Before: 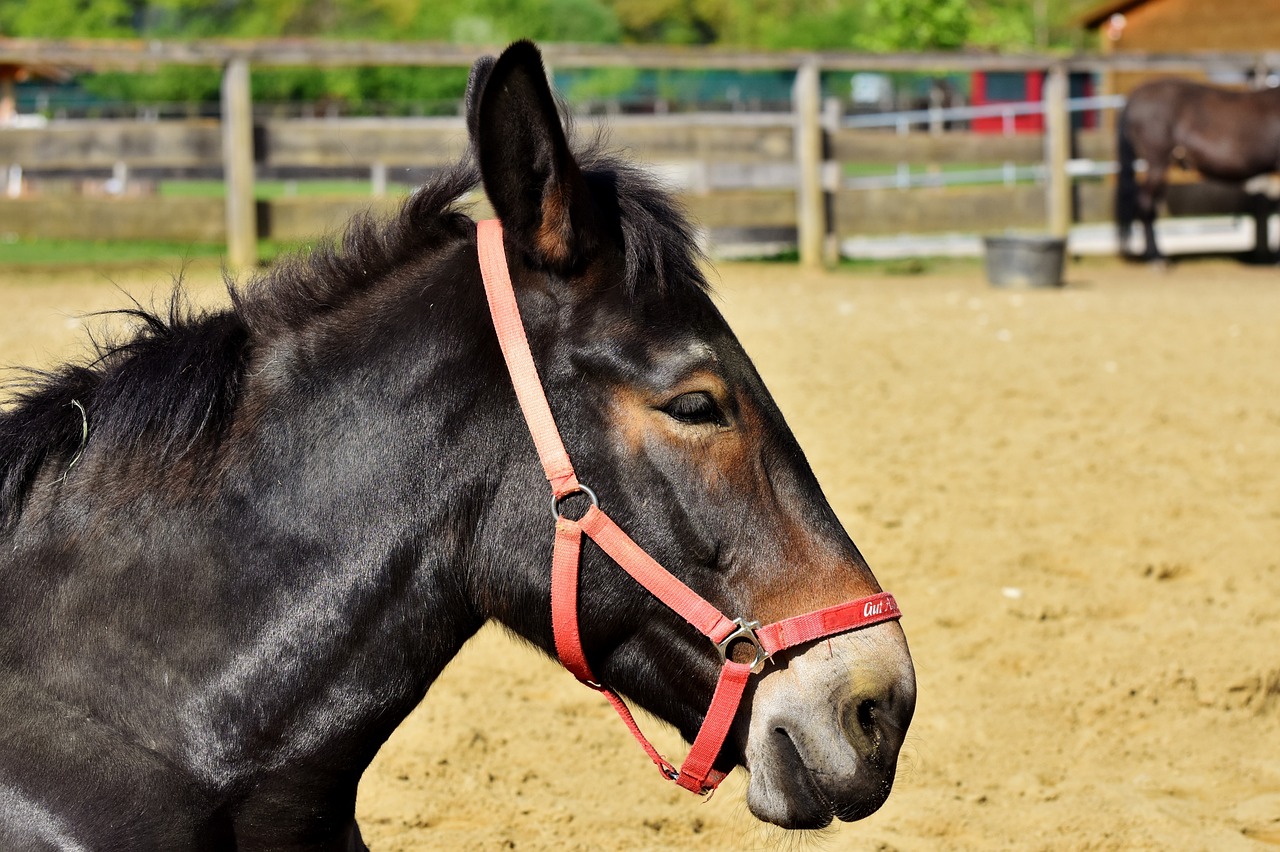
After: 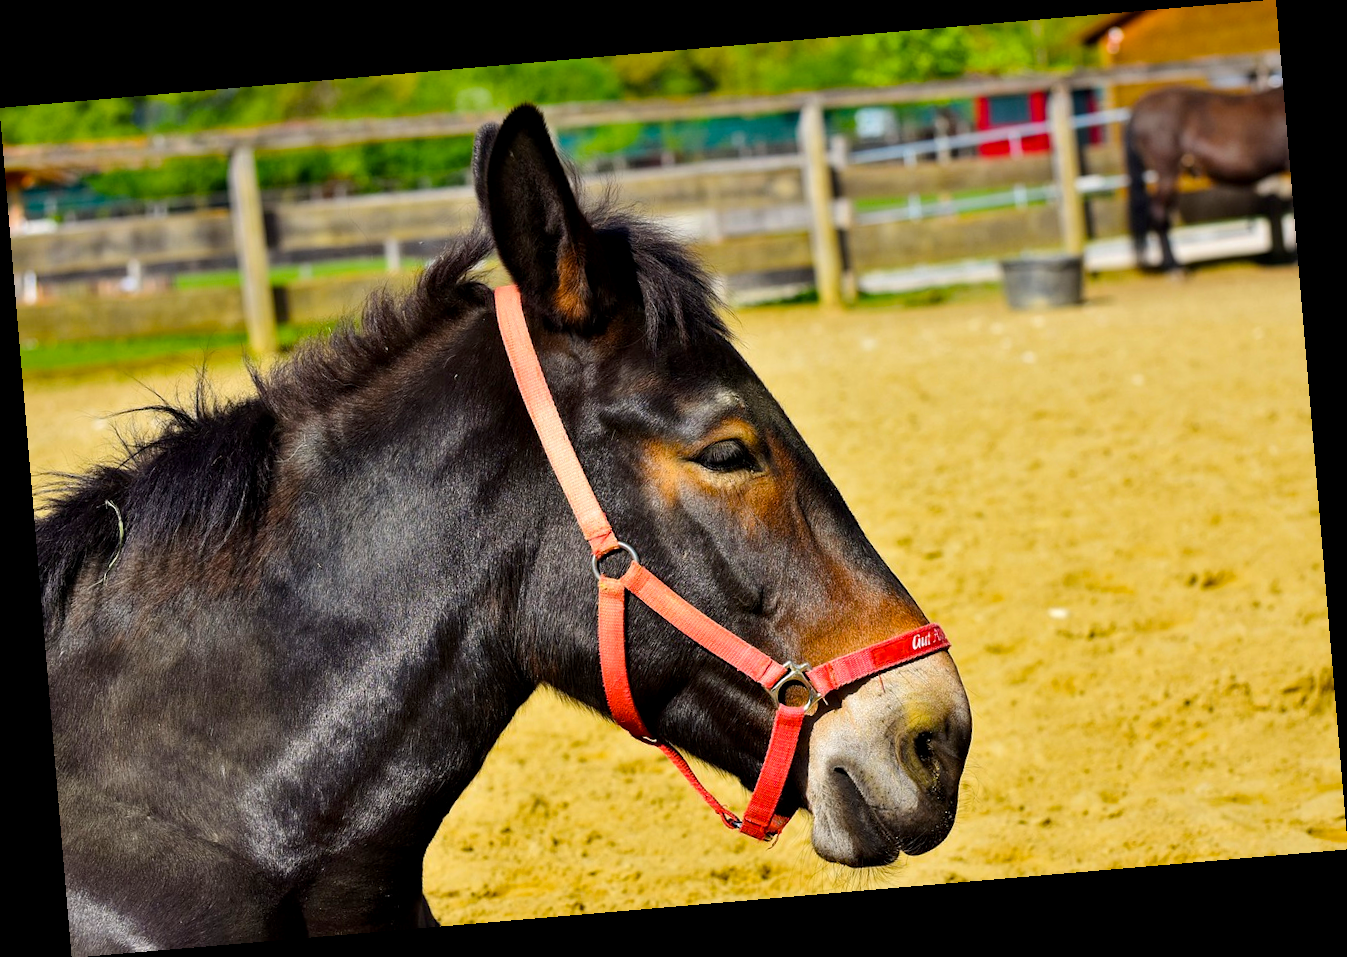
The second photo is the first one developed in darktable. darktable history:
local contrast: highlights 100%, shadows 100%, detail 120%, midtone range 0.2
white balance: emerald 1
color balance rgb: linear chroma grading › global chroma 15%, perceptual saturation grading › global saturation 30%
rotate and perspective: rotation -4.86°, automatic cropping off
